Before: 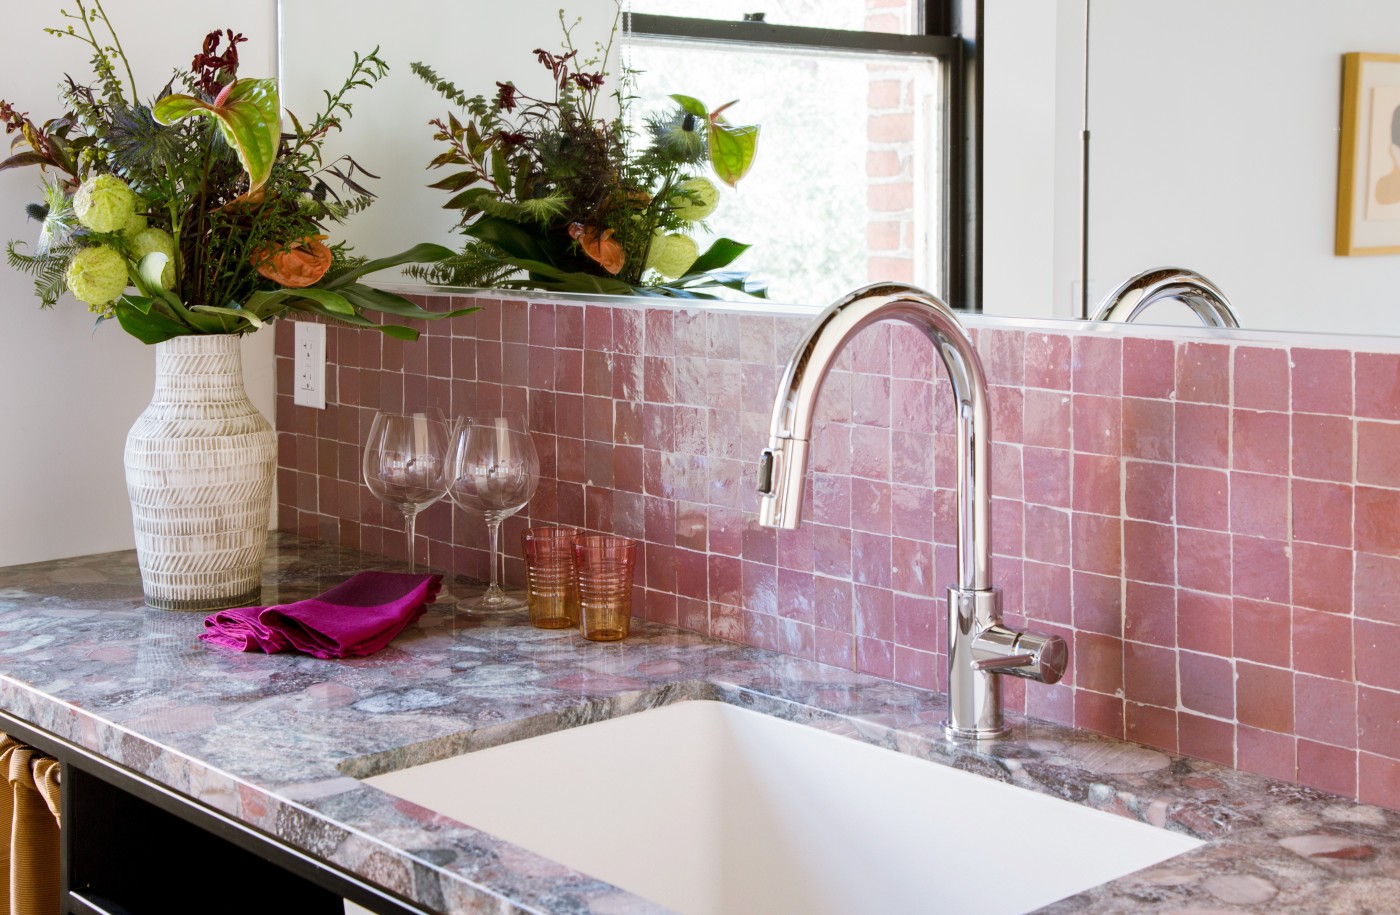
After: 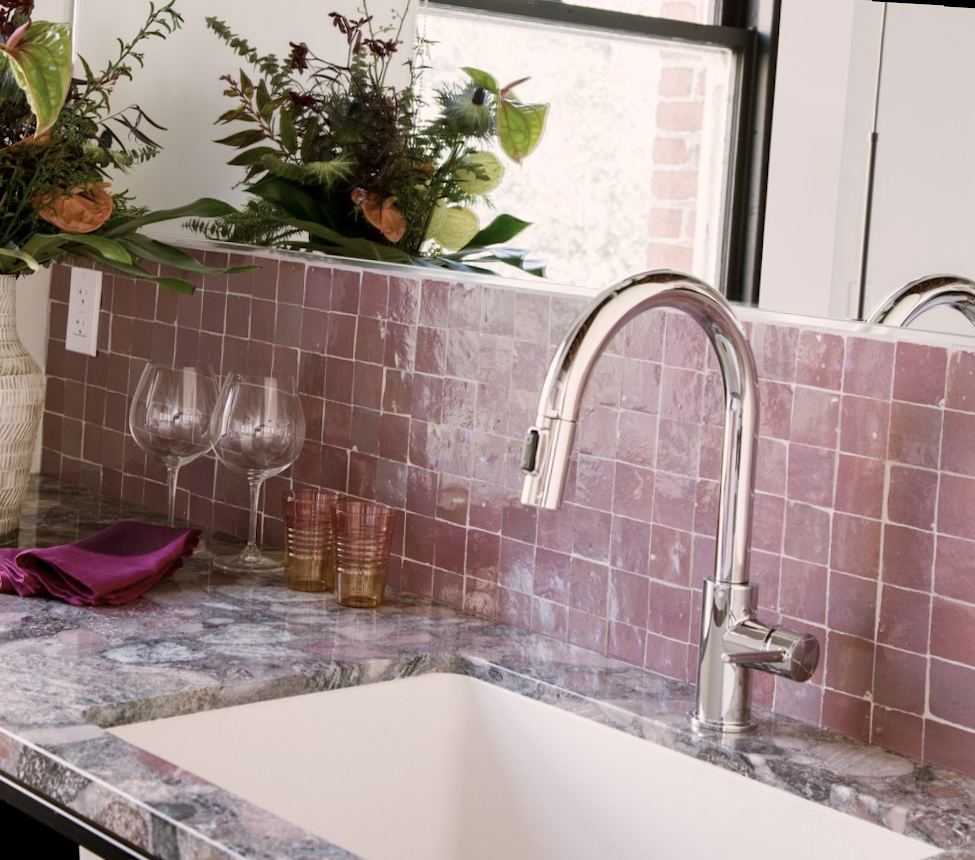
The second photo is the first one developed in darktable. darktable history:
color correction: highlights a* 5.59, highlights b* 5.24, saturation 0.68
exposure: exposure -0.064 EV, compensate highlight preservation false
rotate and perspective: rotation 0.8°, automatic cropping off
contrast brightness saturation: contrast 0.03, brightness -0.04
crop and rotate: angle -3.27°, left 14.277%, top 0.028%, right 10.766%, bottom 0.028%
